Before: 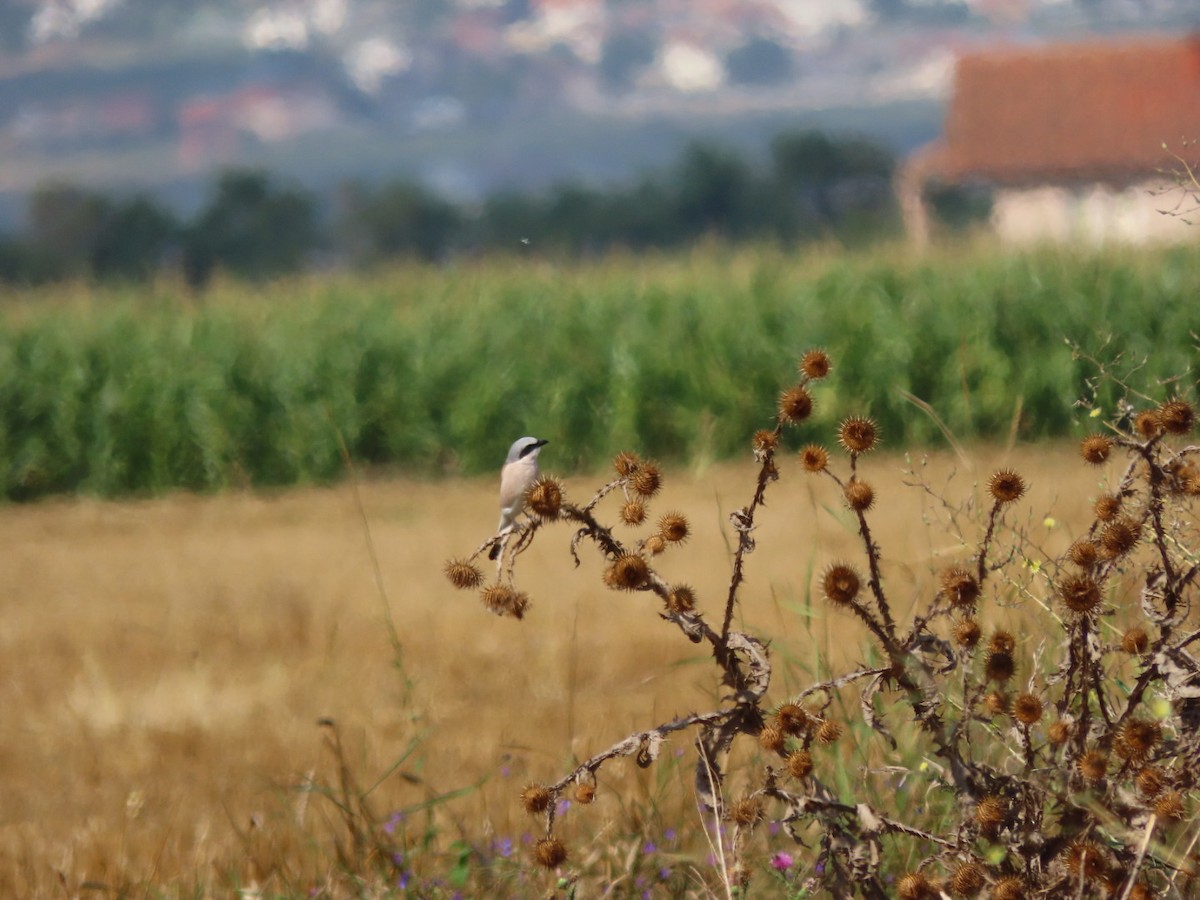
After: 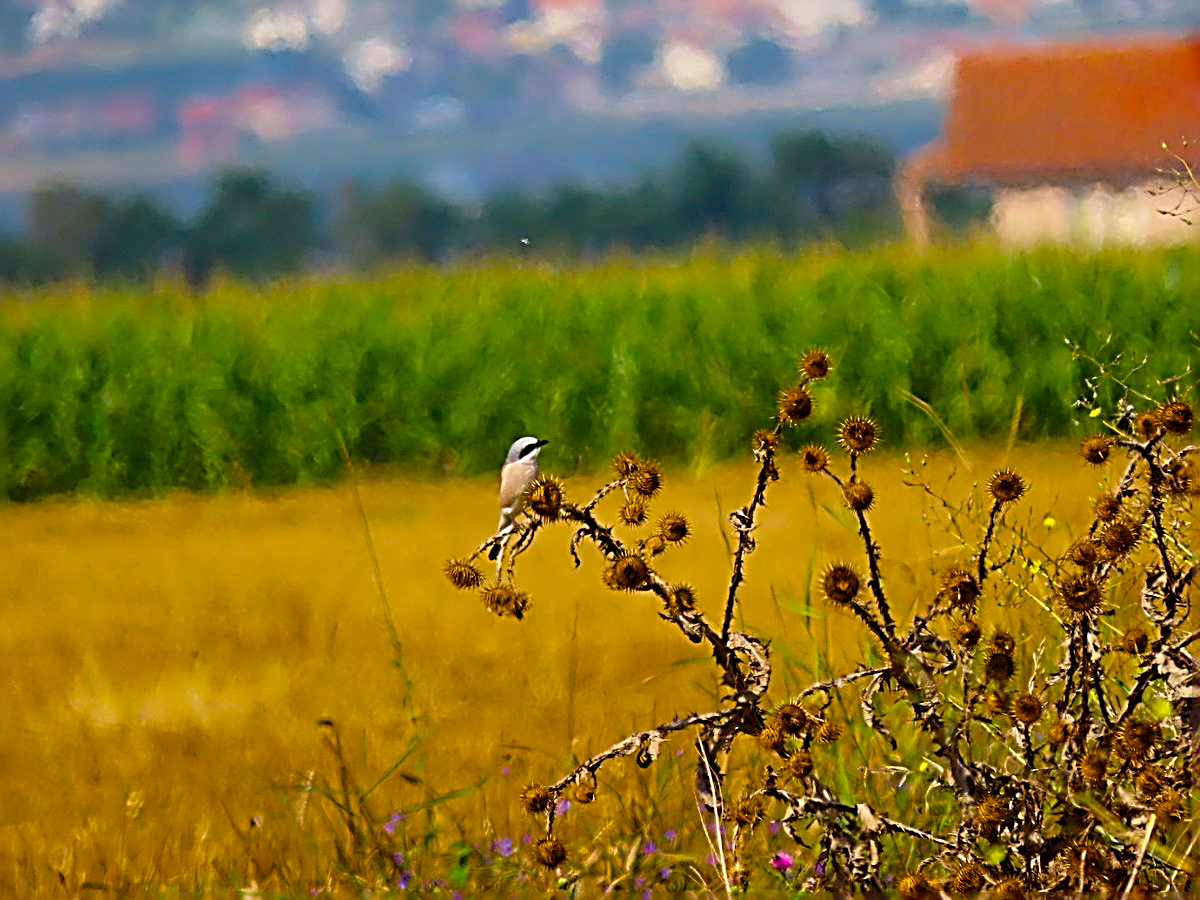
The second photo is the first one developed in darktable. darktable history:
sharpen: radius 3.158, amount 1.731
color balance rgb: perceptual saturation grading › global saturation 100%
